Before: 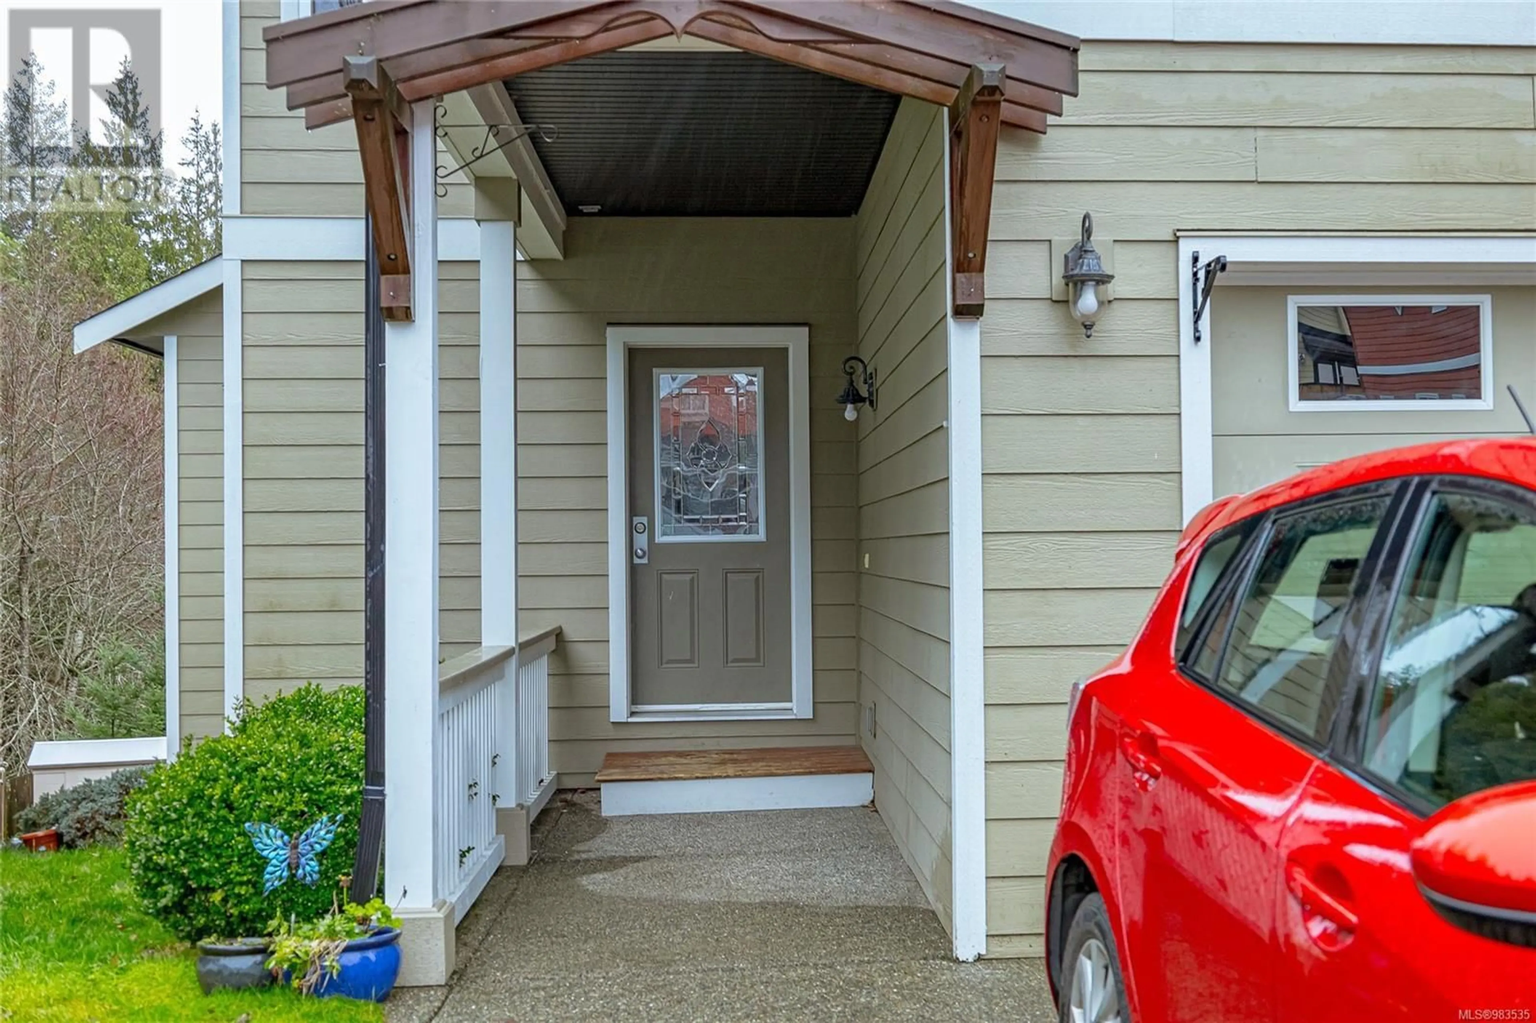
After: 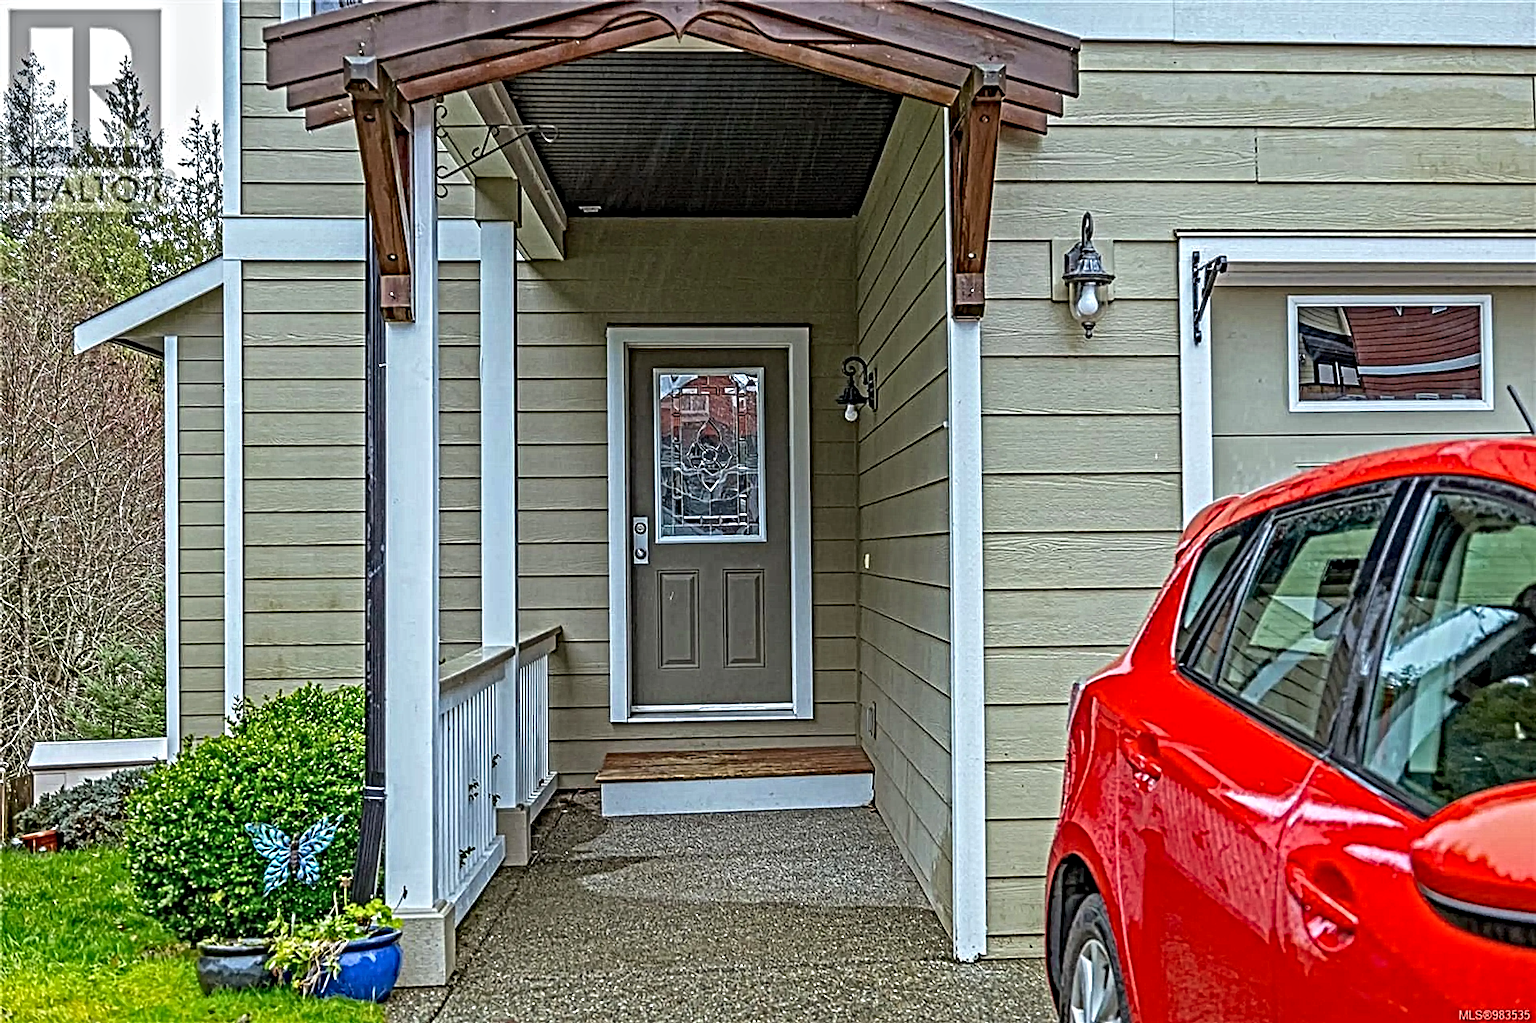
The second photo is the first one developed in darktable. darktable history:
contrast equalizer: octaves 7, y [[0.406, 0.494, 0.589, 0.753, 0.877, 0.999], [0.5 ×6], [0.5 ×6], [0 ×6], [0 ×6]]
haze removal: strength 0.25, distance 0.25, compatibility mode true, adaptive false
